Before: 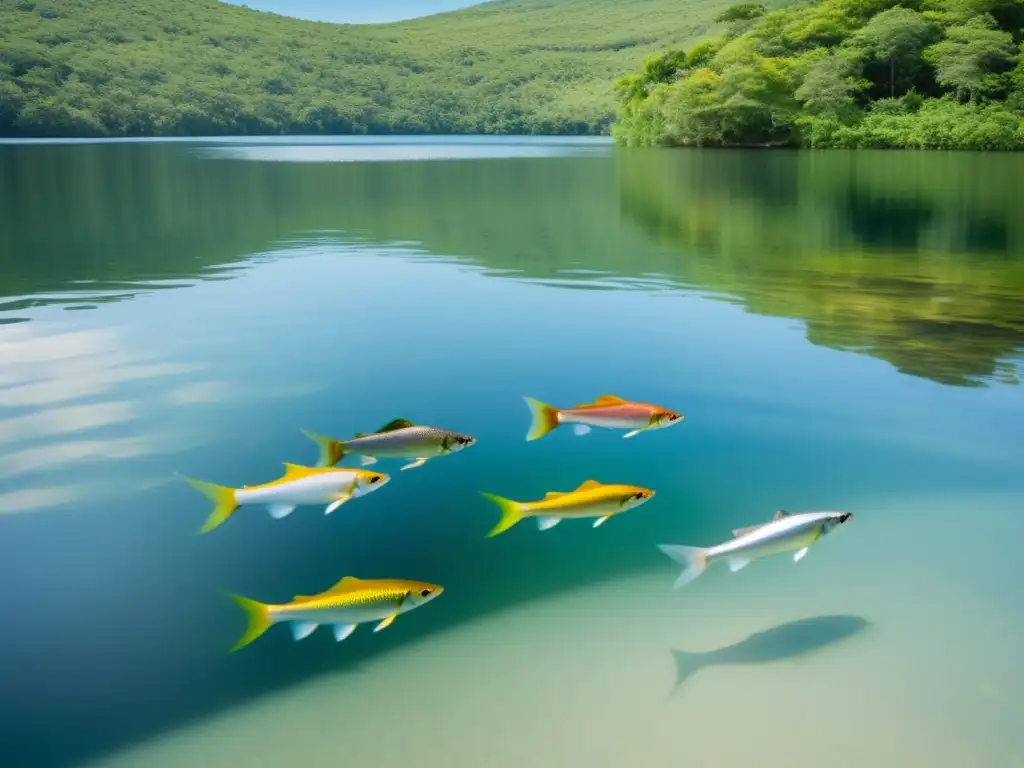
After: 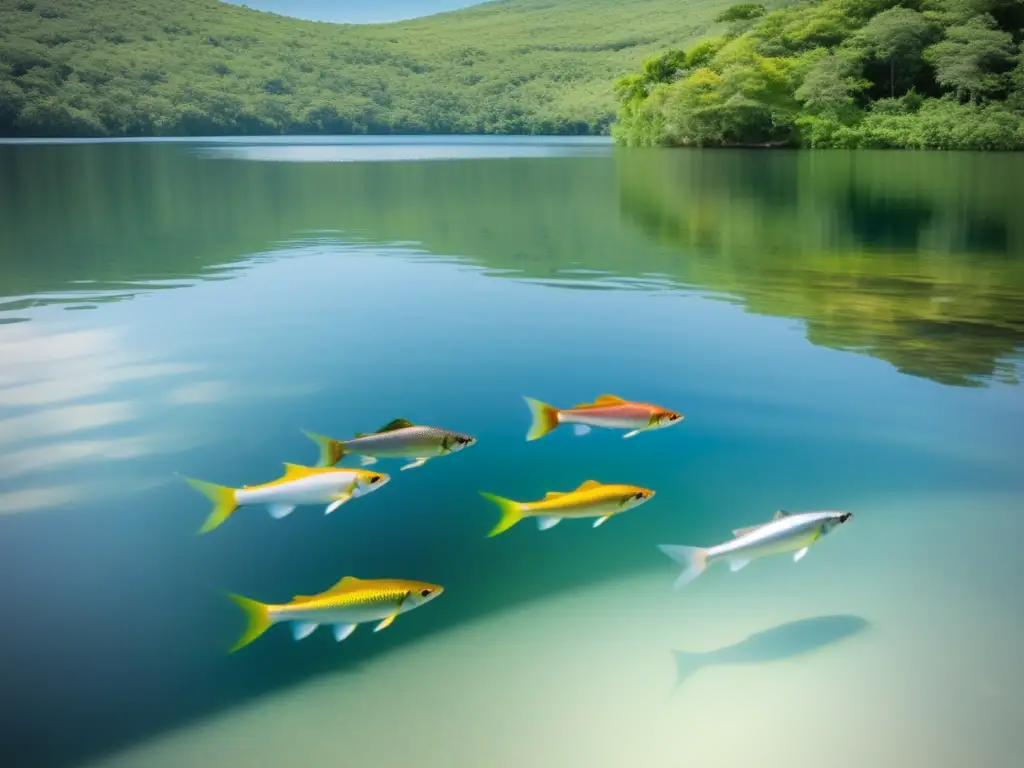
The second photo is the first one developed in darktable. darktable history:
bloom: on, module defaults
vignetting: fall-off radius 60.92%
color zones: curves: ch0 [(0, 0.5) (0.143, 0.5) (0.286, 0.5) (0.429, 0.495) (0.571, 0.437) (0.714, 0.44) (0.857, 0.496) (1, 0.5)]
tone equalizer: on, module defaults
